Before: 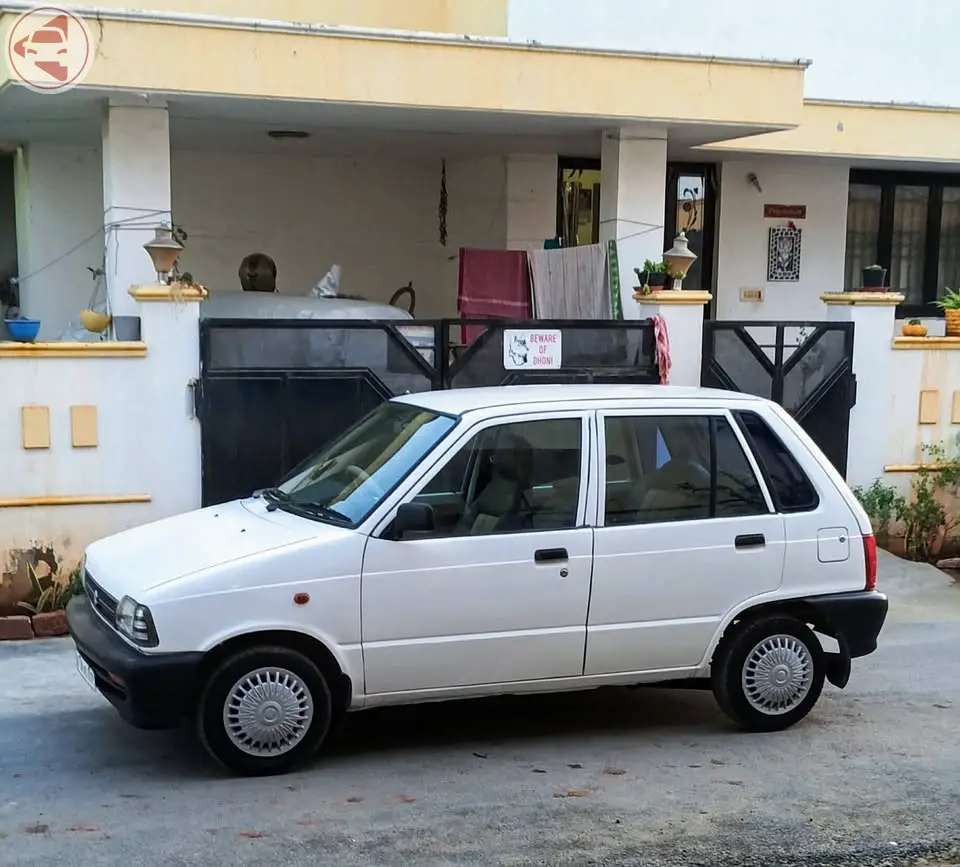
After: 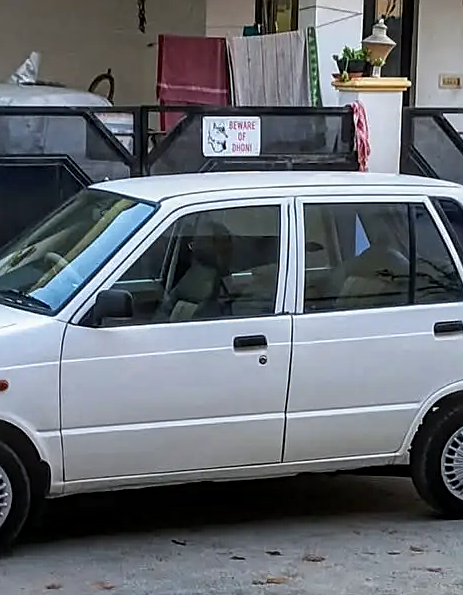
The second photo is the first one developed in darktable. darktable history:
sharpen: on, module defaults
white balance: red 0.988, blue 1.017
local contrast: on, module defaults
crop: left 31.379%, top 24.658%, right 20.326%, bottom 6.628%
